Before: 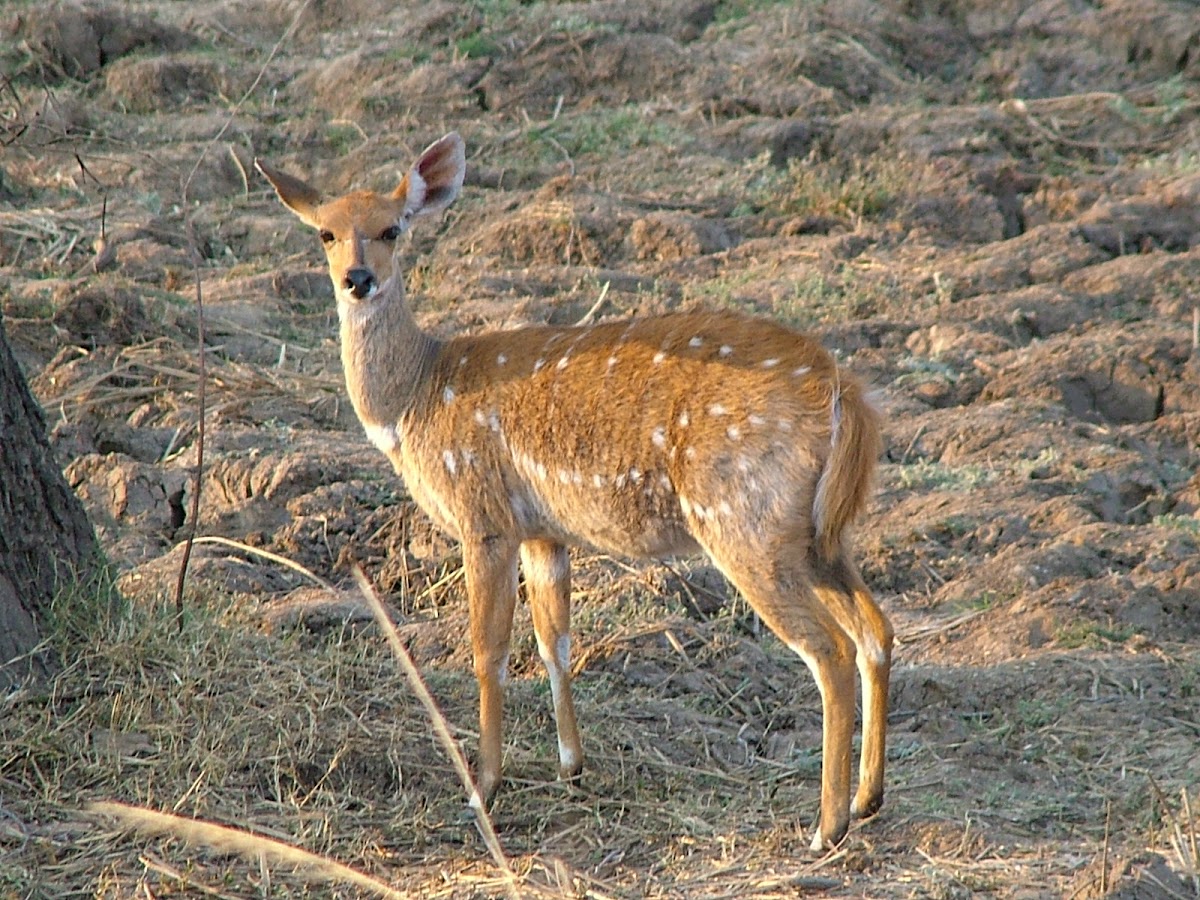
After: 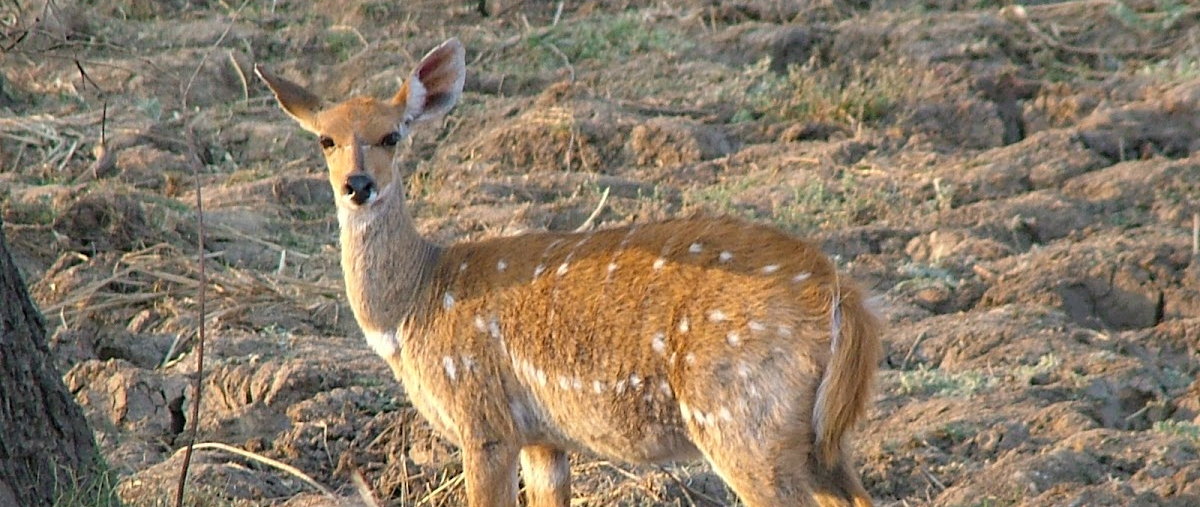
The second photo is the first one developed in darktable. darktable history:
crop and rotate: top 10.529%, bottom 33.106%
